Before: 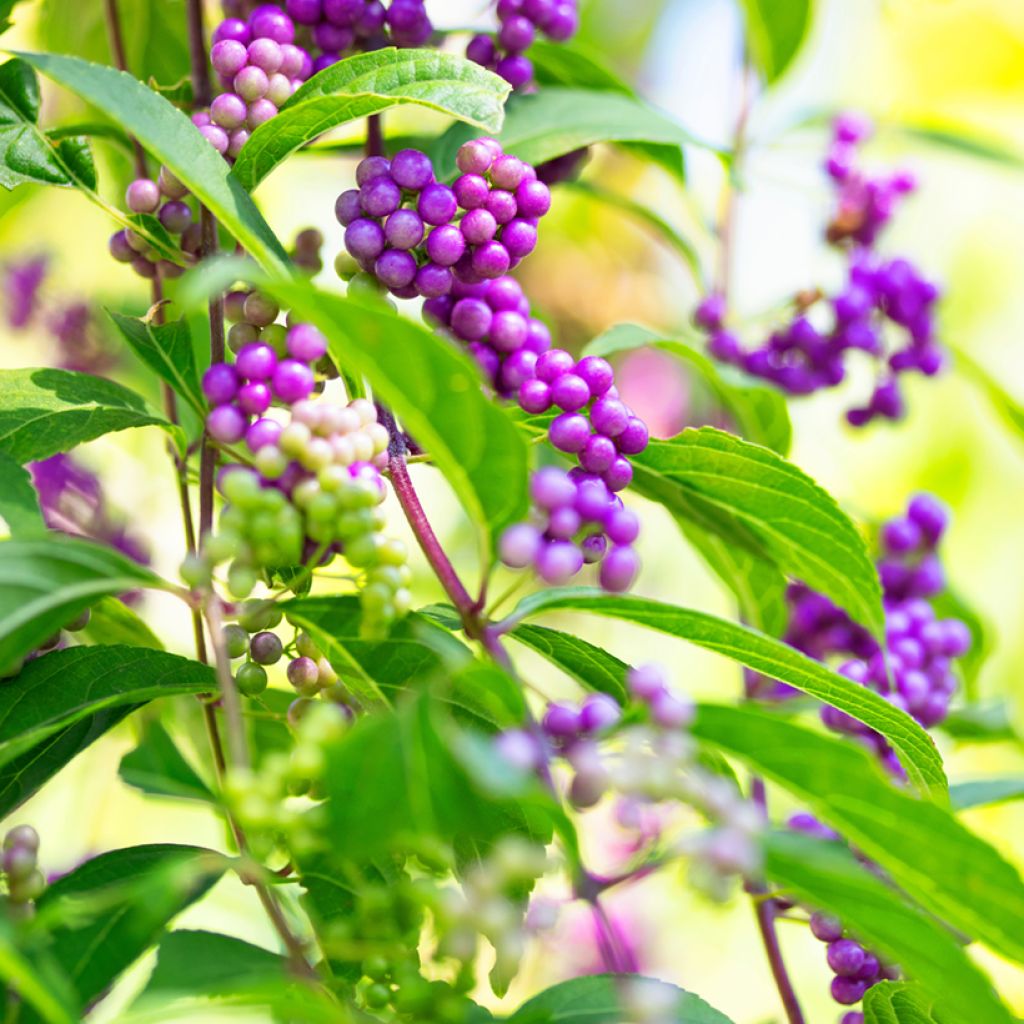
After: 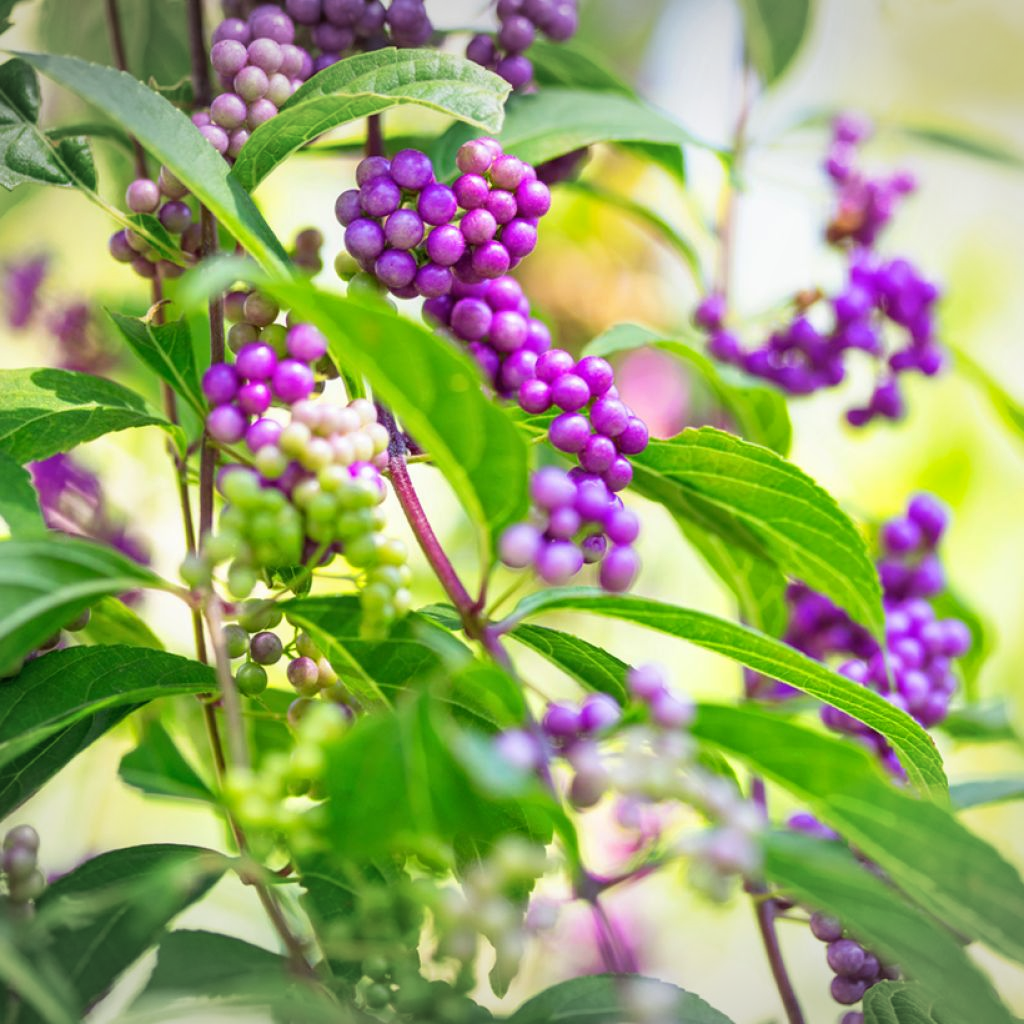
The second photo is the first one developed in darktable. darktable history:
vignetting: fall-off start 100%, brightness -0.282, width/height ratio 1.31
local contrast: detail 110%
